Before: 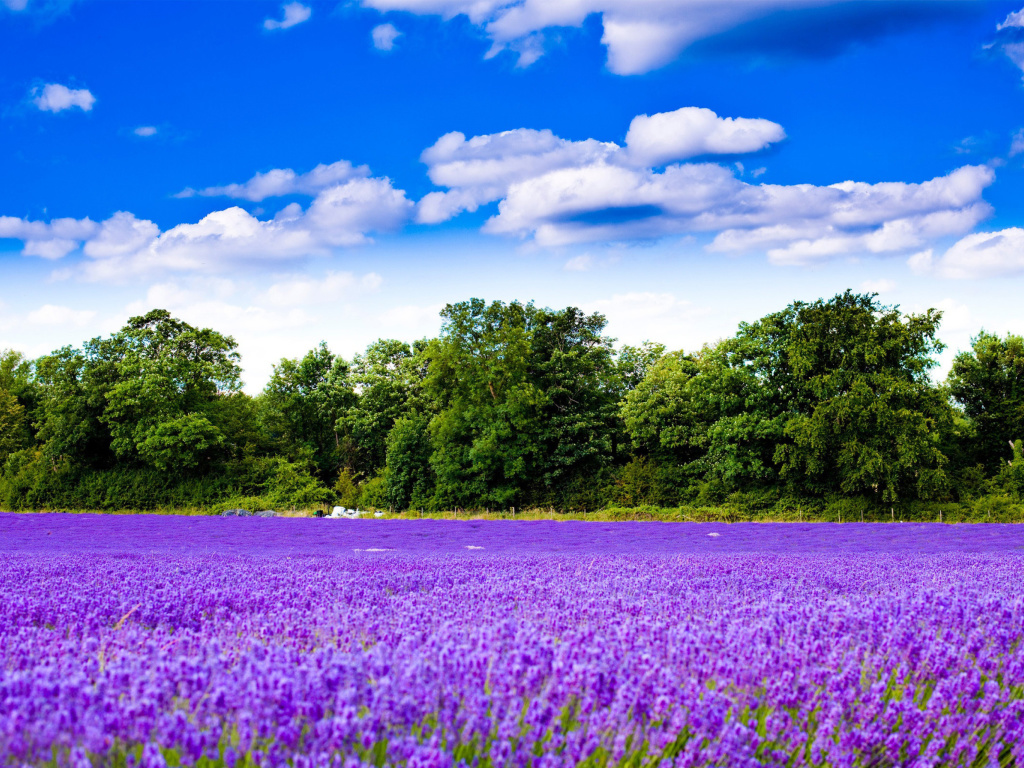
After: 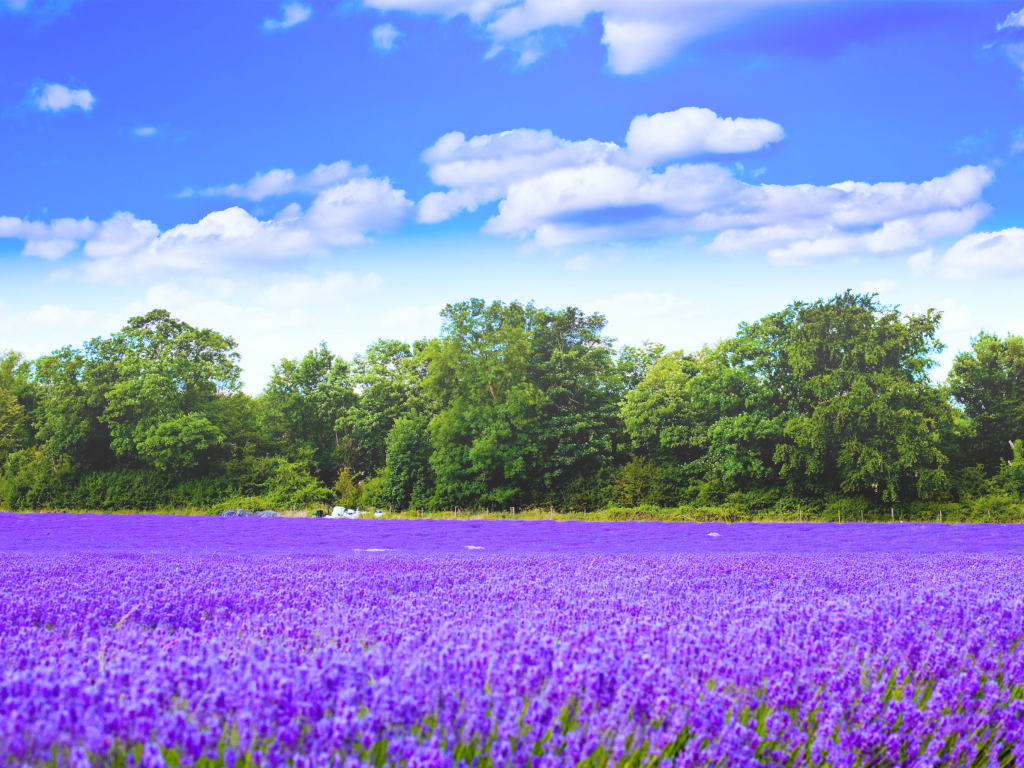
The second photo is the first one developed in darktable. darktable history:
white balance: red 0.967, blue 1.119, emerald 0.756
bloom: size 40%
